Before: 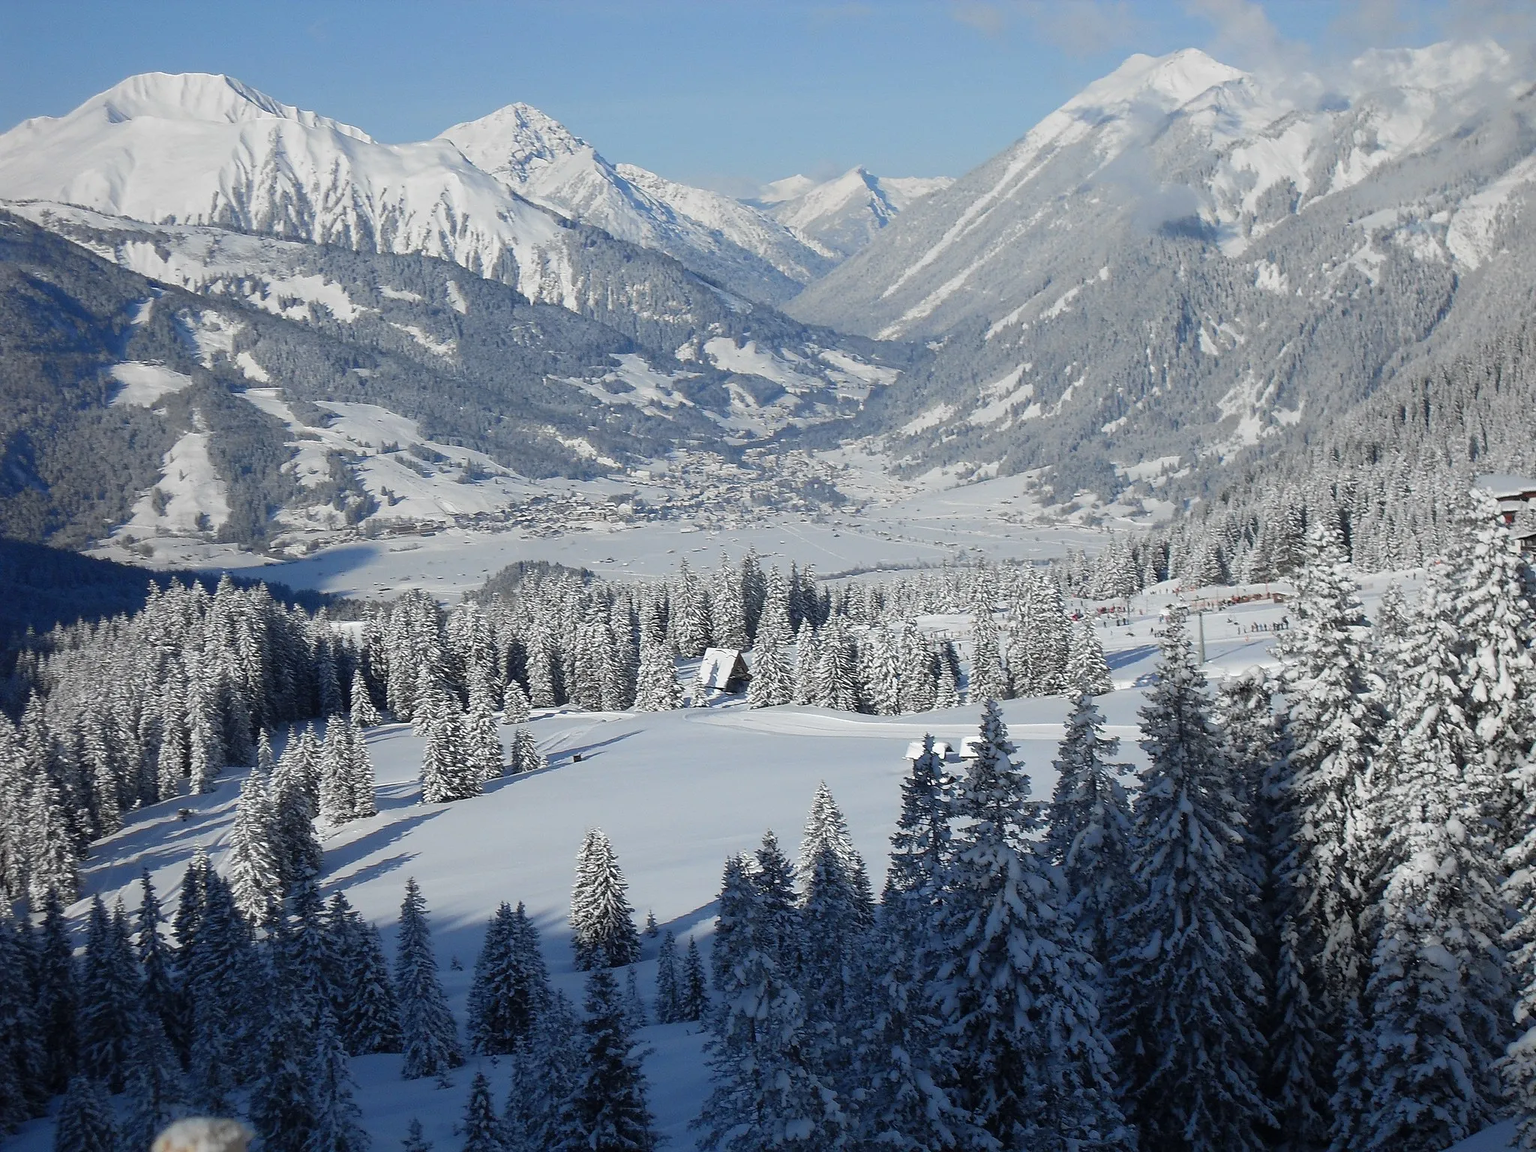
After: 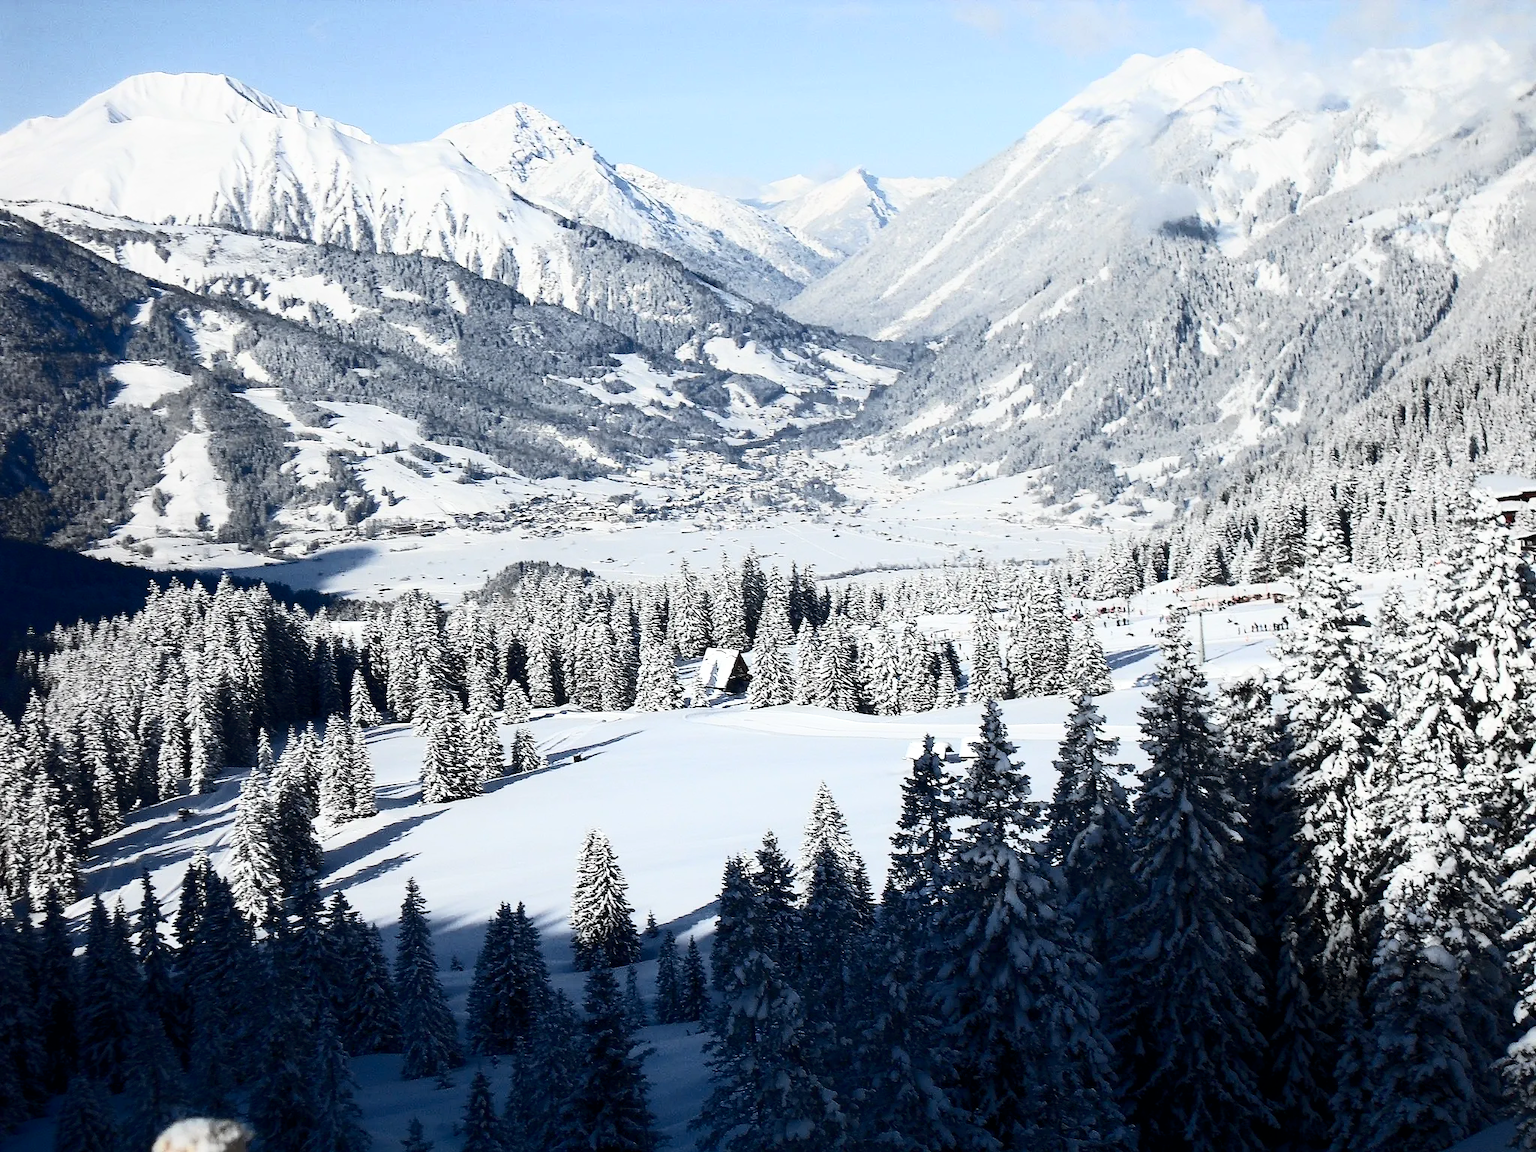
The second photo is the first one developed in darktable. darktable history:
exposure: black level correction 0, exposure 0.3 EV, compensate exposure bias true, compensate highlight preservation false
contrast brightness saturation: contrast 0.514, saturation -0.101
shadows and highlights: shadows 3.82, highlights -18.51, soften with gaussian
tone equalizer: -8 EV -1.88 EV, -7 EV -1.18 EV, -6 EV -1.6 EV
